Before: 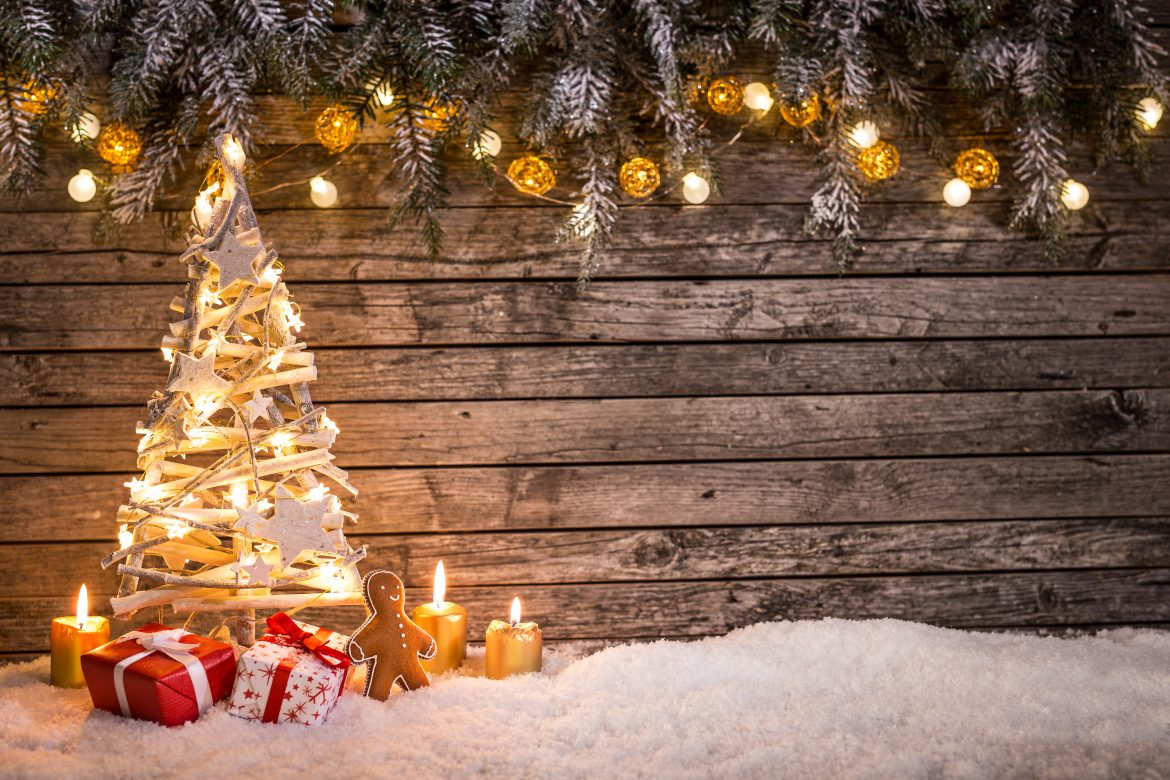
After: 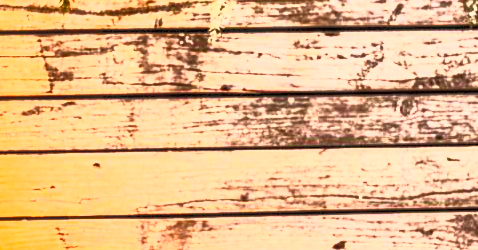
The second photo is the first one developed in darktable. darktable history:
crop: left 31.615%, top 32.045%, right 27.458%, bottom 35.902%
tone equalizer: -8 EV 0.003 EV, -7 EV -0.023 EV, -6 EV 0.041 EV, -5 EV 0.038 EV, -4 EV 0.263 EV, -3 EV 0.665 EV, -2 EV 0.561 EV, -1 EV 0.171 EV, +0 EV 0.033 EV, edges refinement/feathering 500, mask exposure compensation -1.57 EV, preserve details no
exposure: black level correction 0.001, exposure 0.498 EV, compensate highlight preservation false
contrast brightness saturation: contrast 0.994, brightness 0.992, saturation 0.992
local contrast: on, module defaults
